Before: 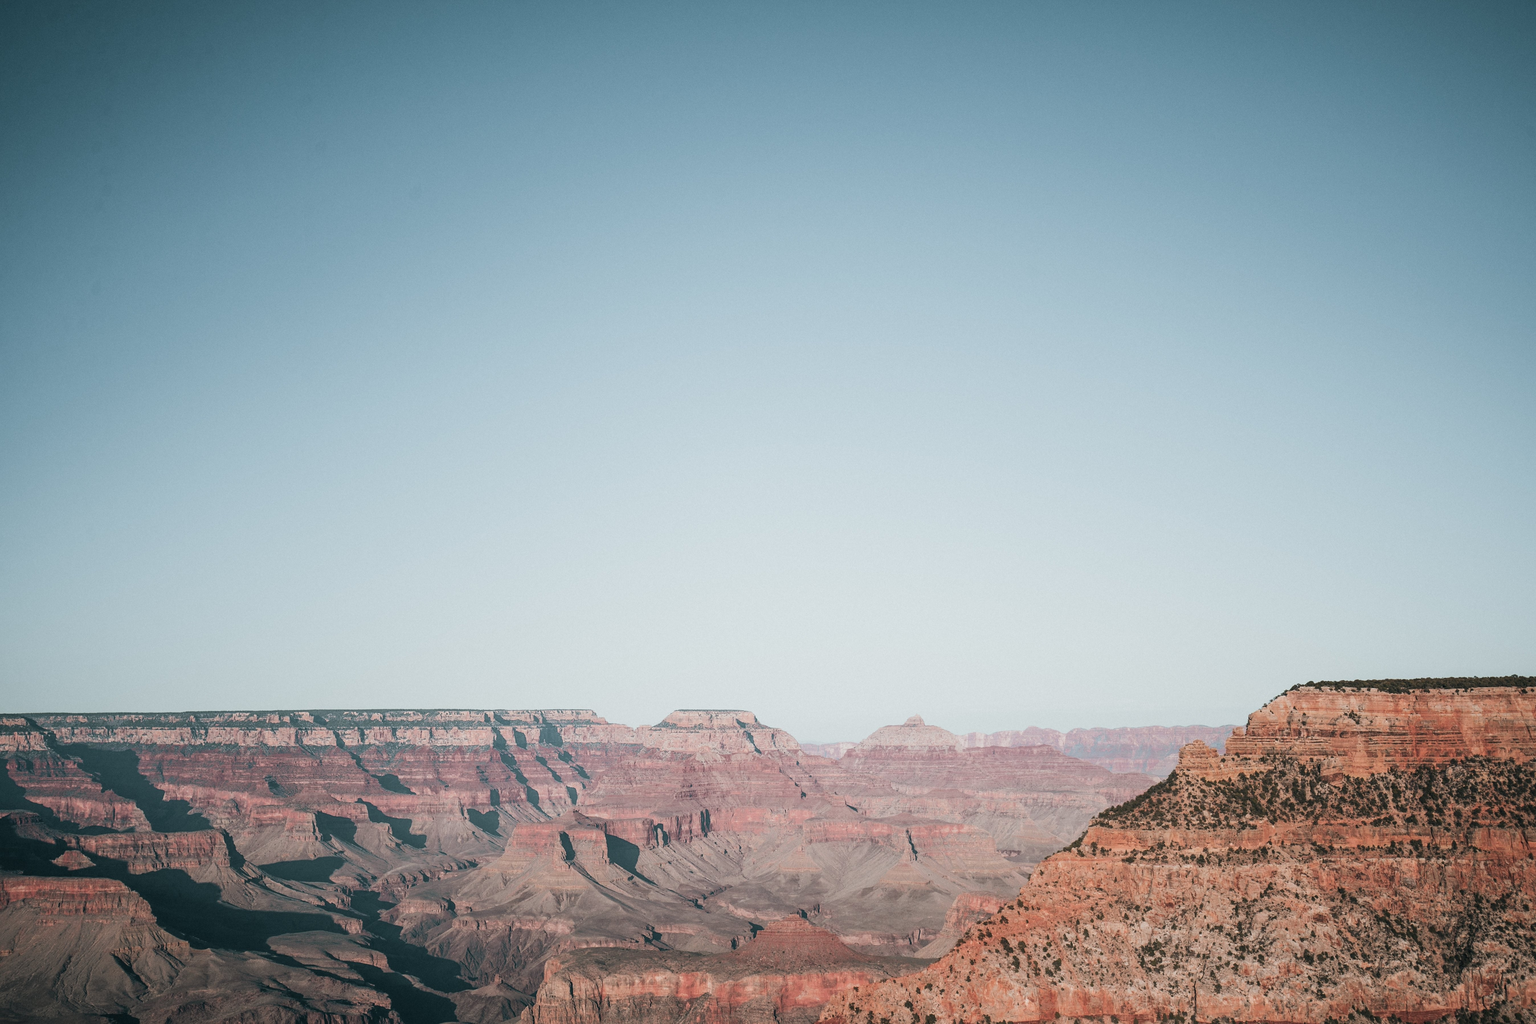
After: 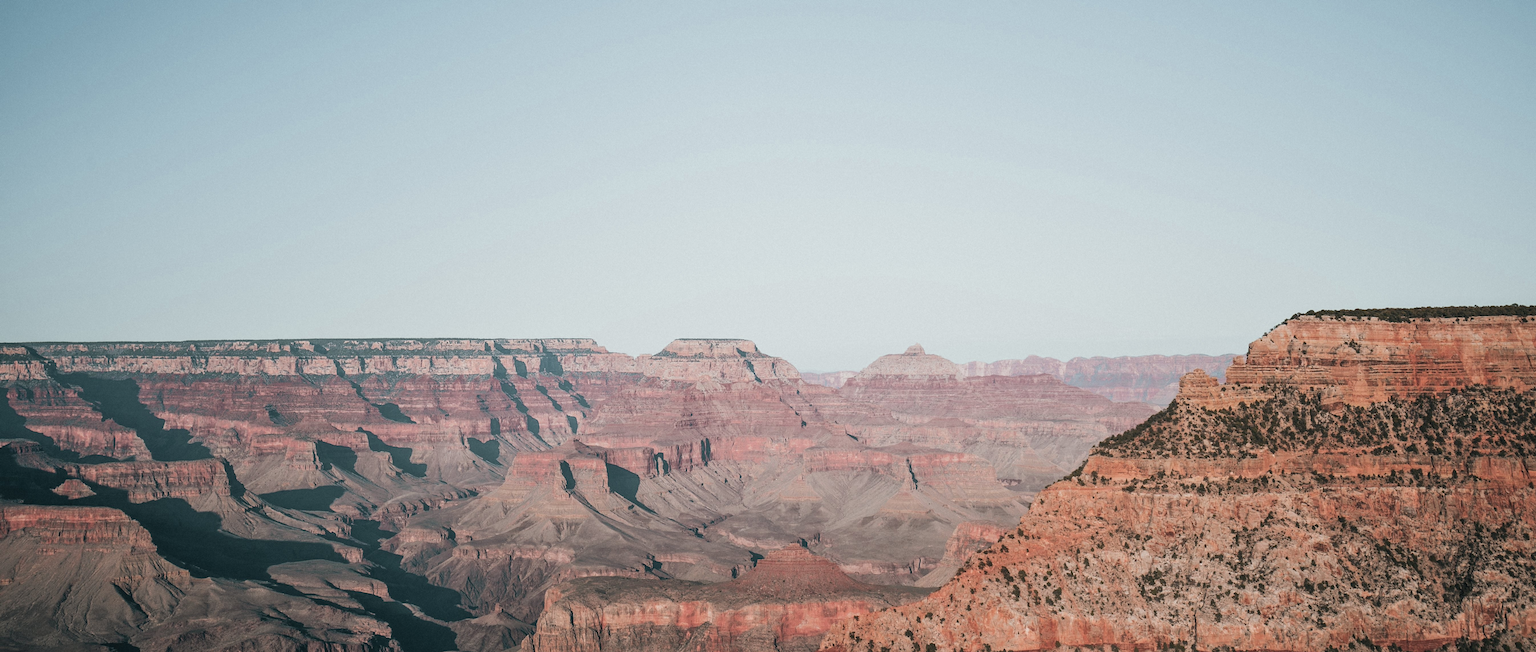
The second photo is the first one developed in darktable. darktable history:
crop and rotate: top 36.317%
exposure: compensate highlight preservation false
color zones: curves: ch0 [(0.25, 0.5) (0.463, 0.627) (0.484, 0.637) (0.75, 0.5)]
shadows and highlights: shadows 36.88, highlights -27.33, soften with gaussian
